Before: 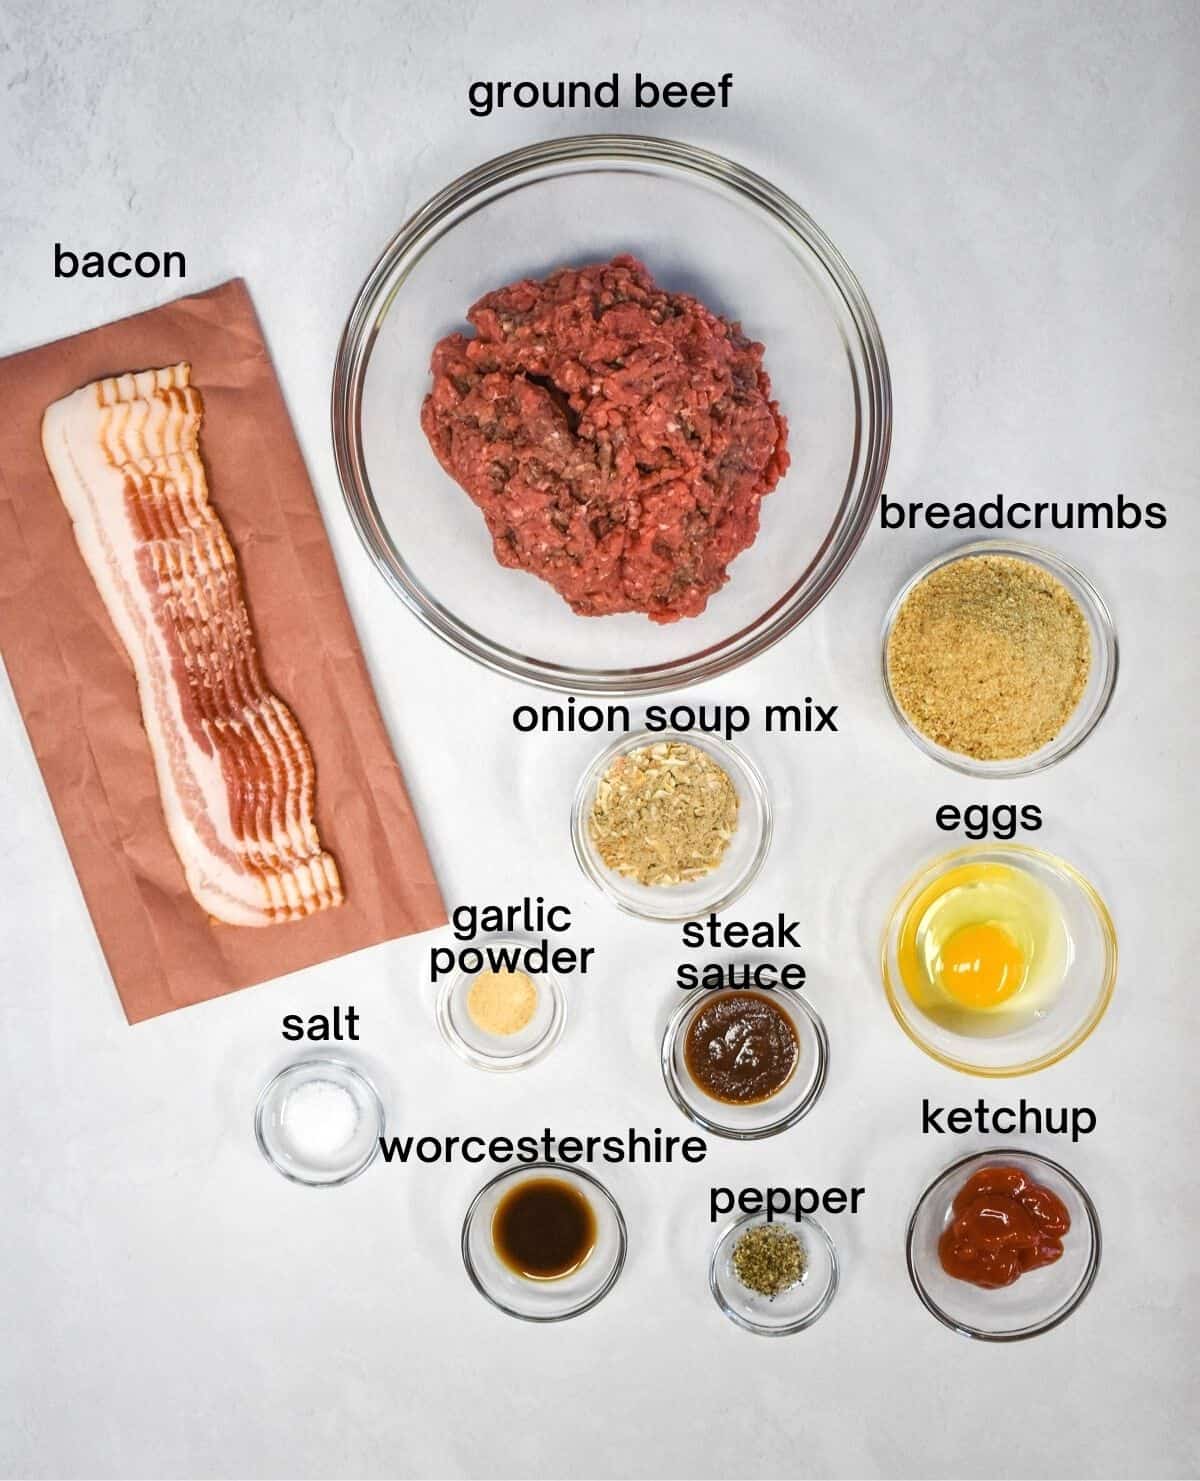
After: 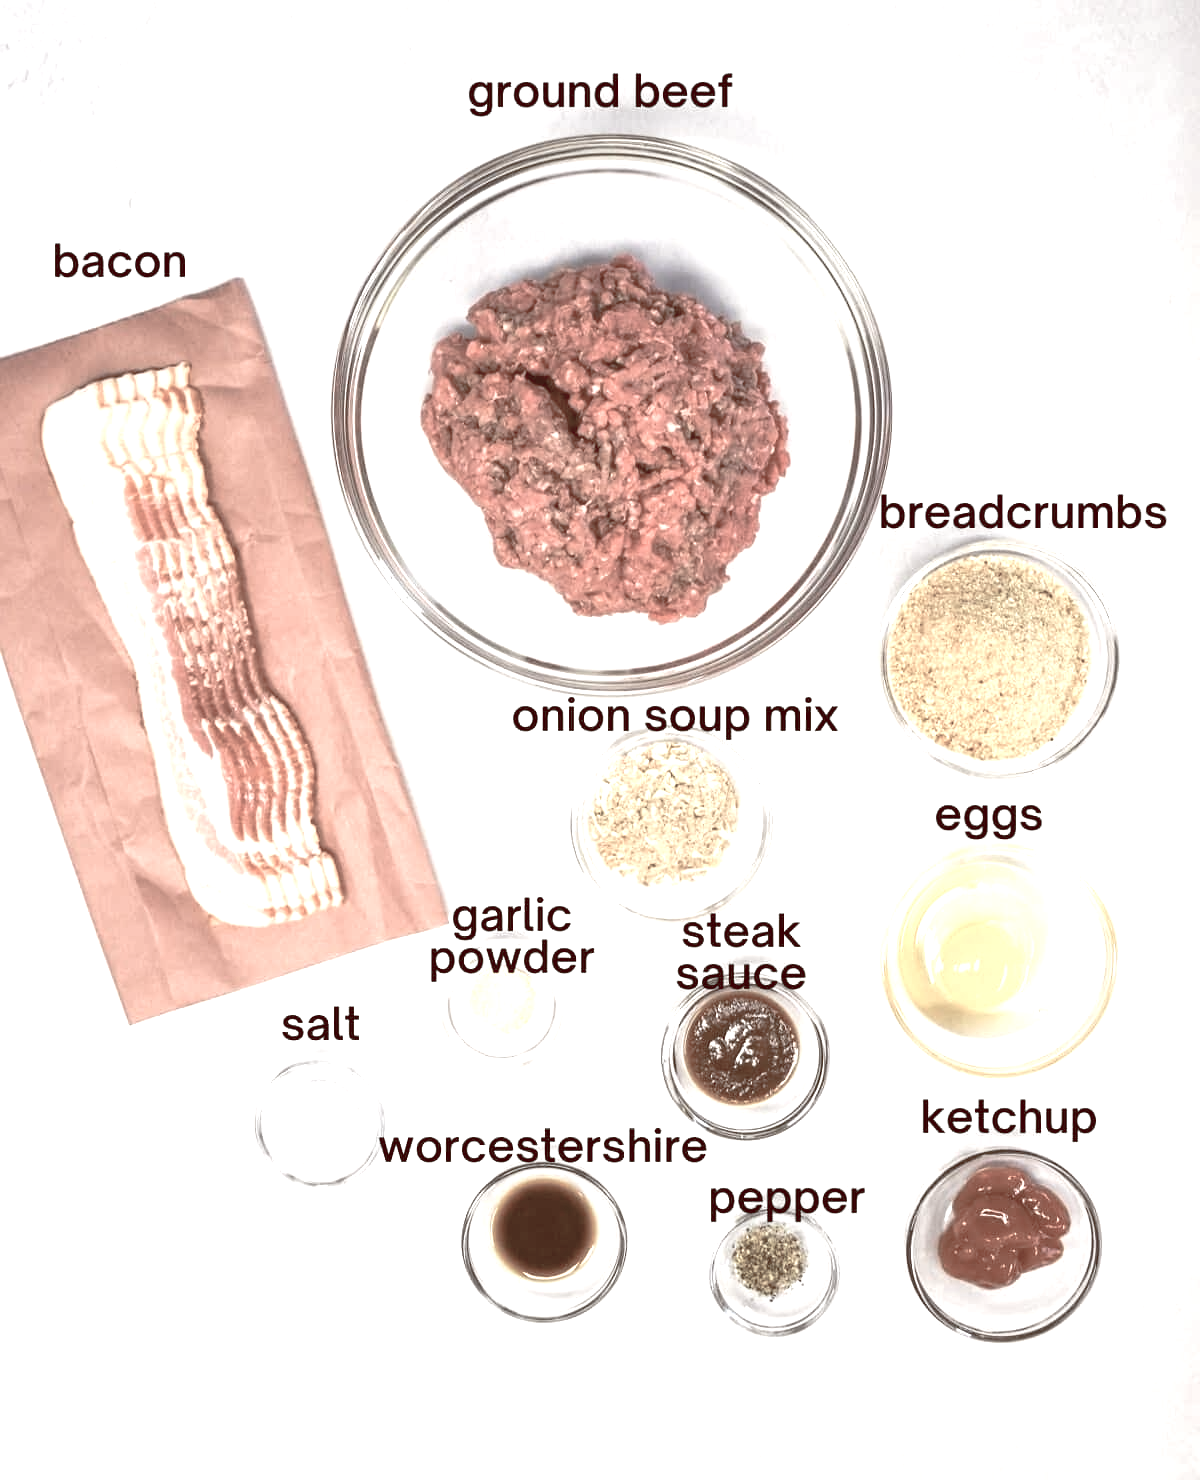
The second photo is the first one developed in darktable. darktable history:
color balance rgb: shadows lift › luminance 1%, shadows lift › chroma 0.2%, shadows lift › hue 20°, power › luminance 1%, power › chroma 0.4%, power › hue 34°, highlights gain › luminance 0.8%, highlights gain › chroma 0.4%, highlights gain › hue 44°, global offset › chroma 0.4%, global offset › hue 34°, white fulcrum 0.08 EV, linear chroma grading › shadows -7%, linear chroma grading › highlights -7%, linear chroma grading › global chroma -10%, linear chroma grading › mid-tones -8%, perceptual saturation grading › global saturation -28%, perceptual saturation grading › highlights -20%, perceptual saturation grading › mid-tones -24%, perceptual saturation grading › shadows -24%, perceptual brilliance grading › global brilliance -1%, perceptual brilliance grading › highlights -1%, perceptual brilliance grading › mid-tones -1%, perceptual brilliance grading › shadows -1%, global vibrance -17%, contrast -6%
exposure: black level correction 0, exposure 1.2 EV, compensate exposure bias true, compensate highlight preservation false
